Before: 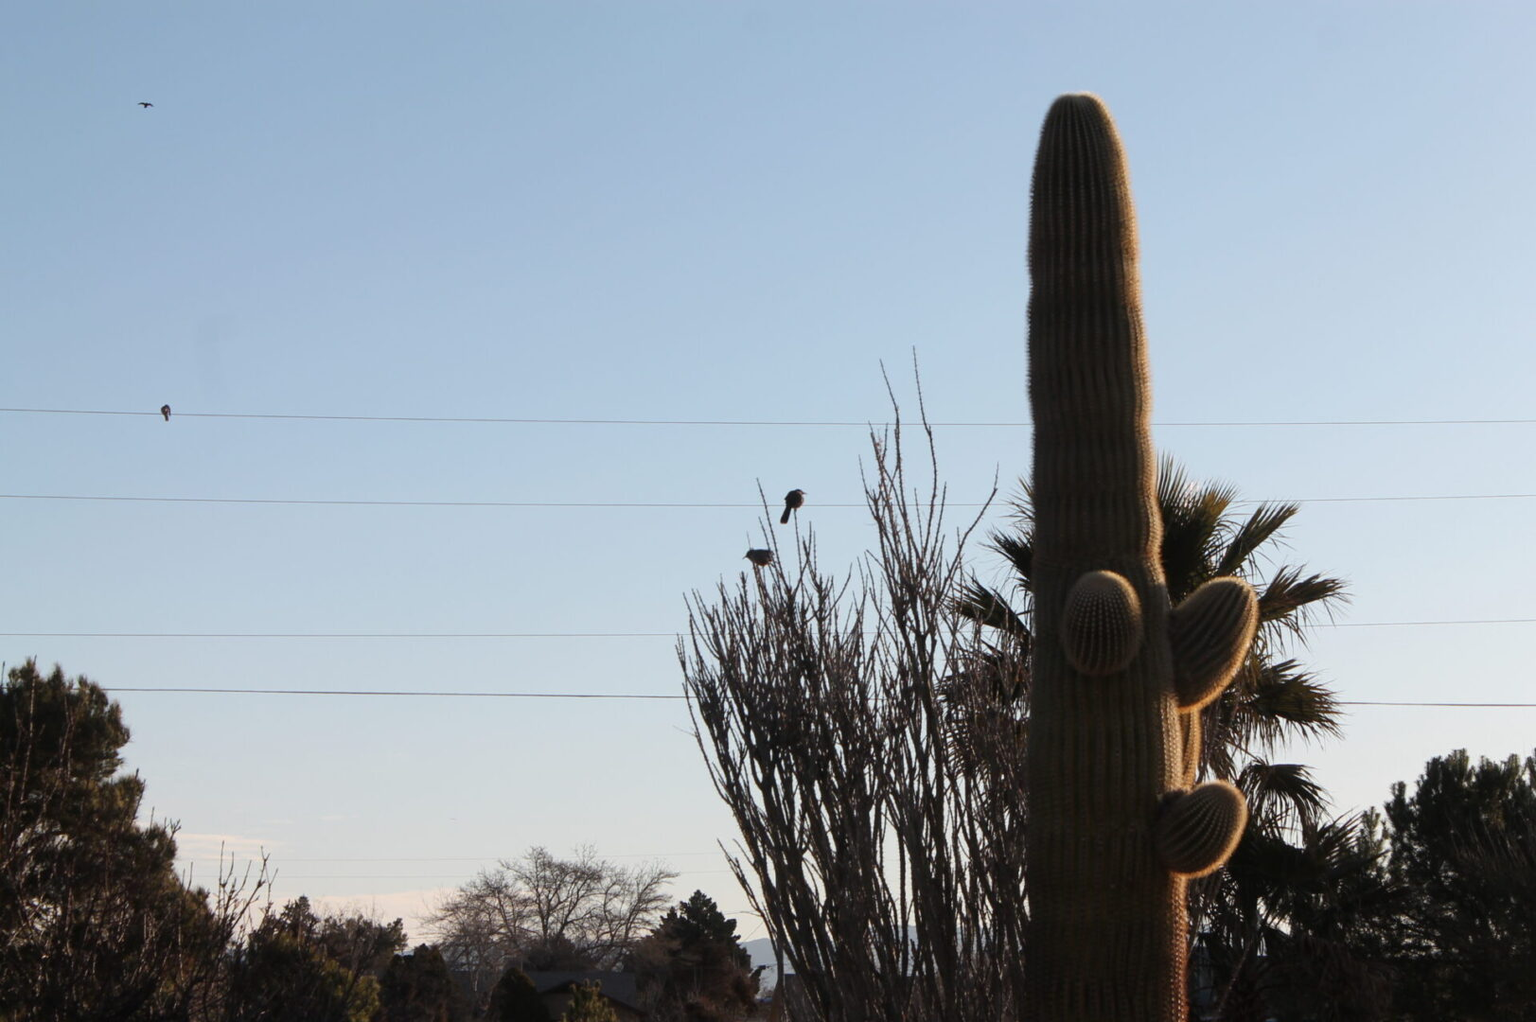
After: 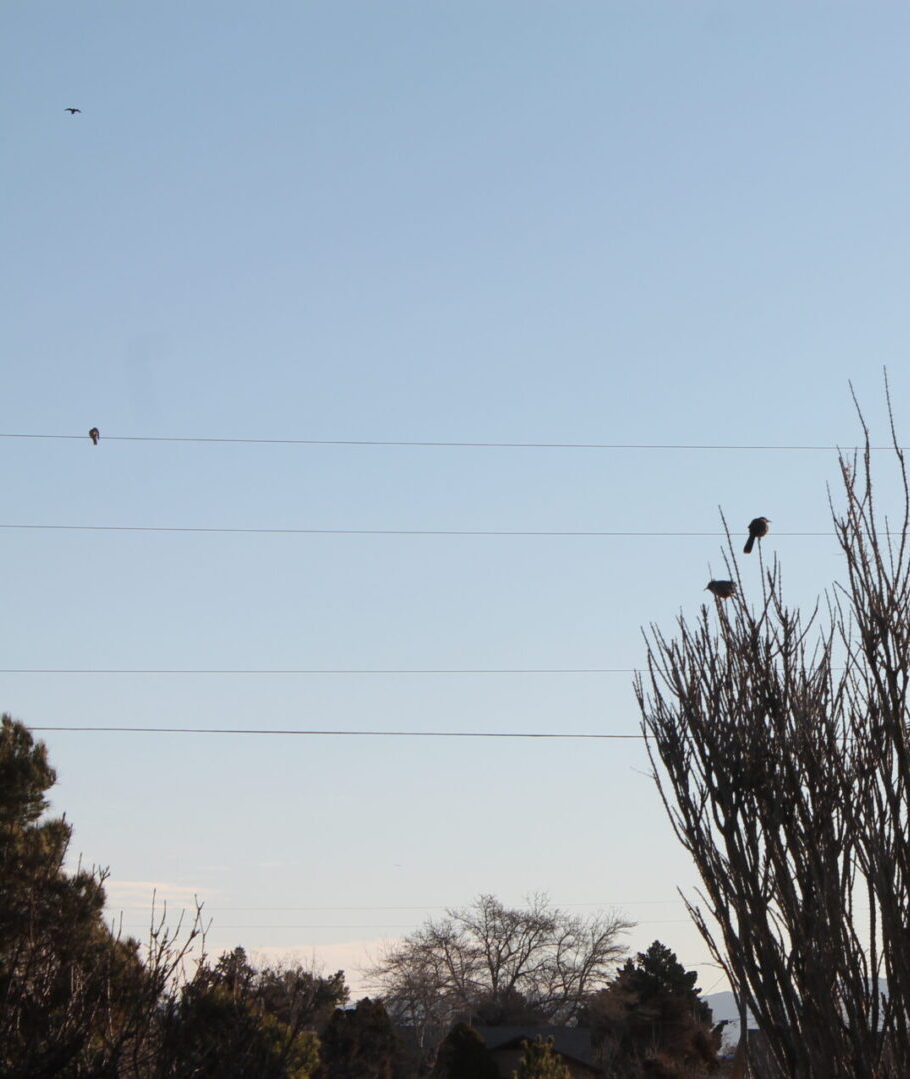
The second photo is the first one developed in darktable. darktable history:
crop: left 5.05%, right 38.881%
